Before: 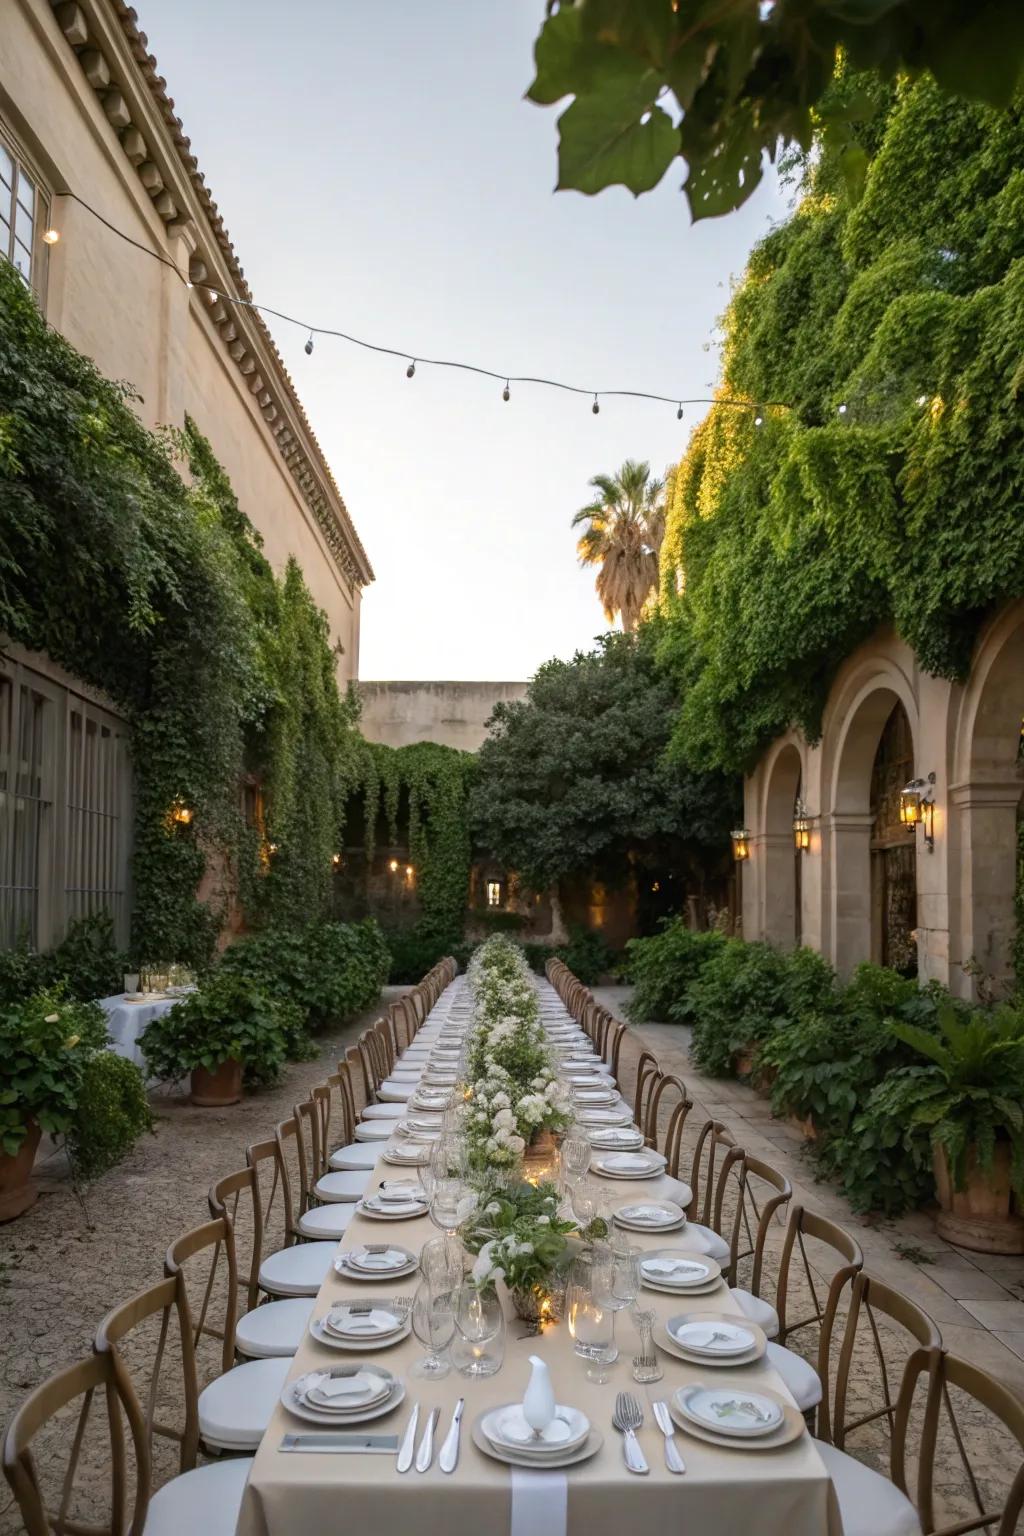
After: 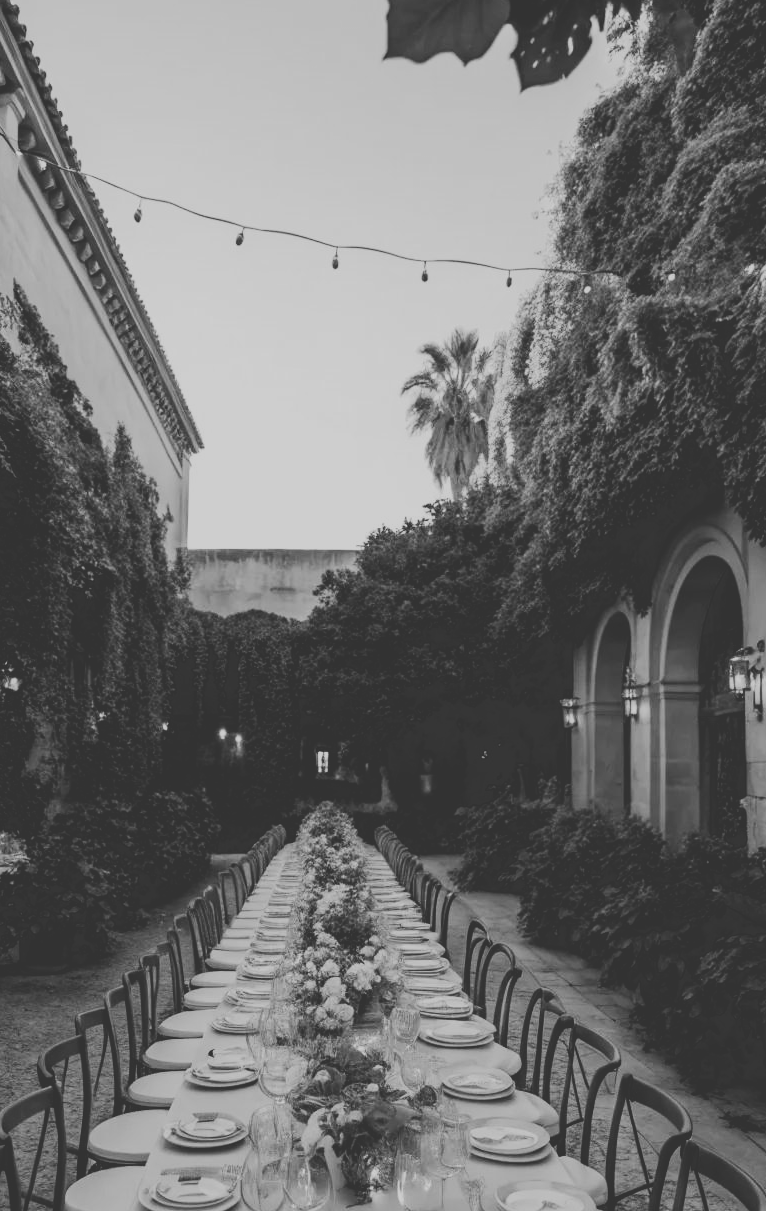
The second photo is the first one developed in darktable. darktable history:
monochrome: on, module defaults
white balance: red 1.123, blue 0.83
tone curve: curves: ch0 [(0, 0.23) (0.125, 0.207) (0.245, 0.227) (0.736, 0.695) (1, 0.824)], color space Lab, independent channels, preserve colors none
crop: left 16.768%, top 8.653%, right 8.362%, bottom 12.485%
